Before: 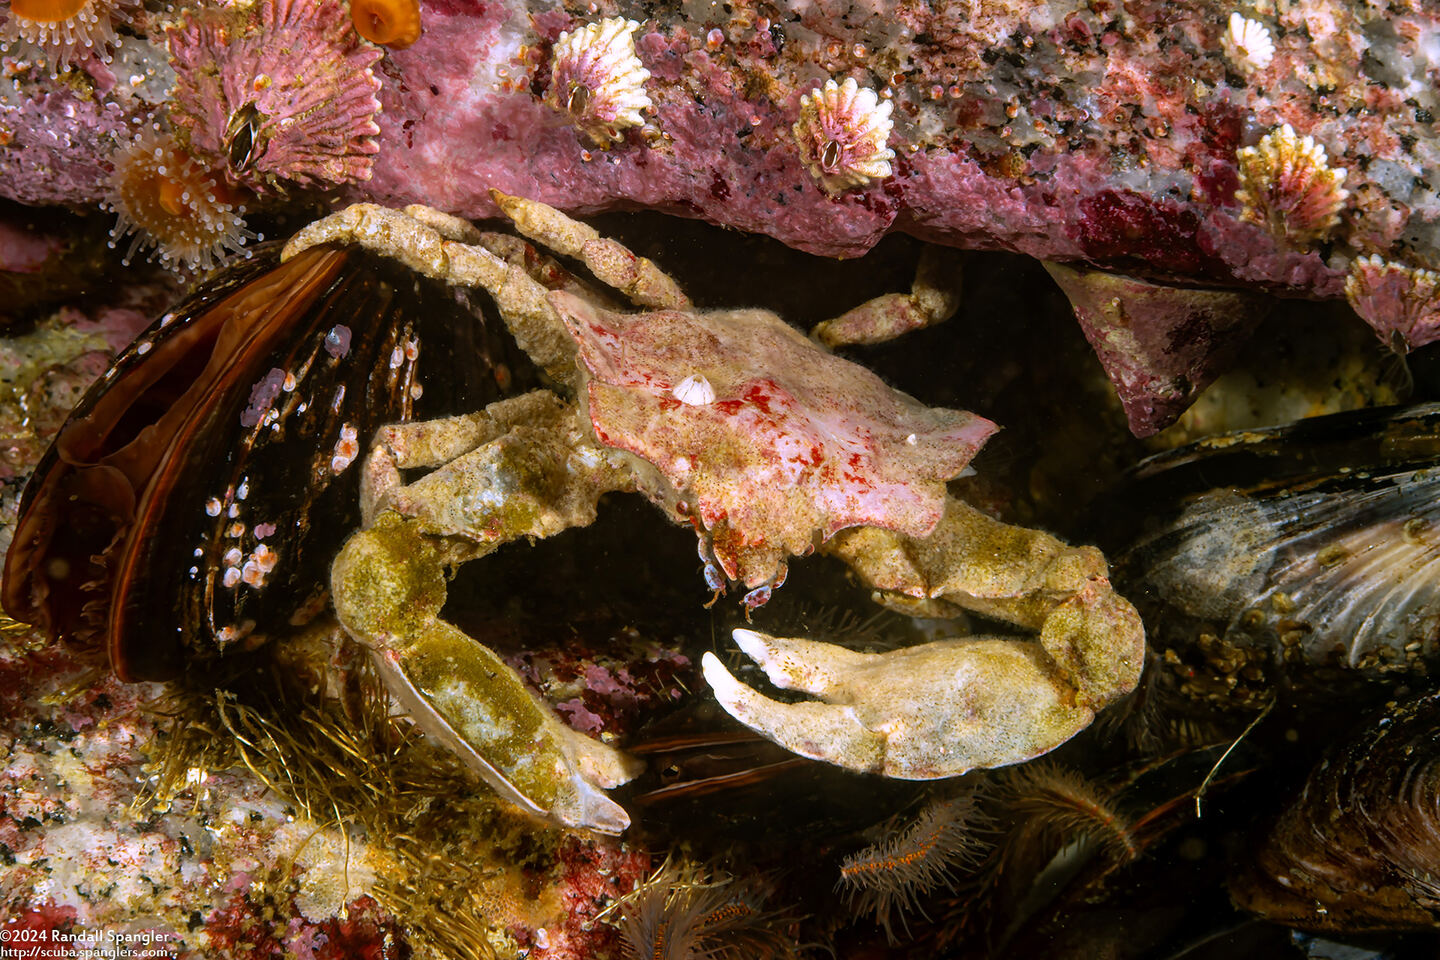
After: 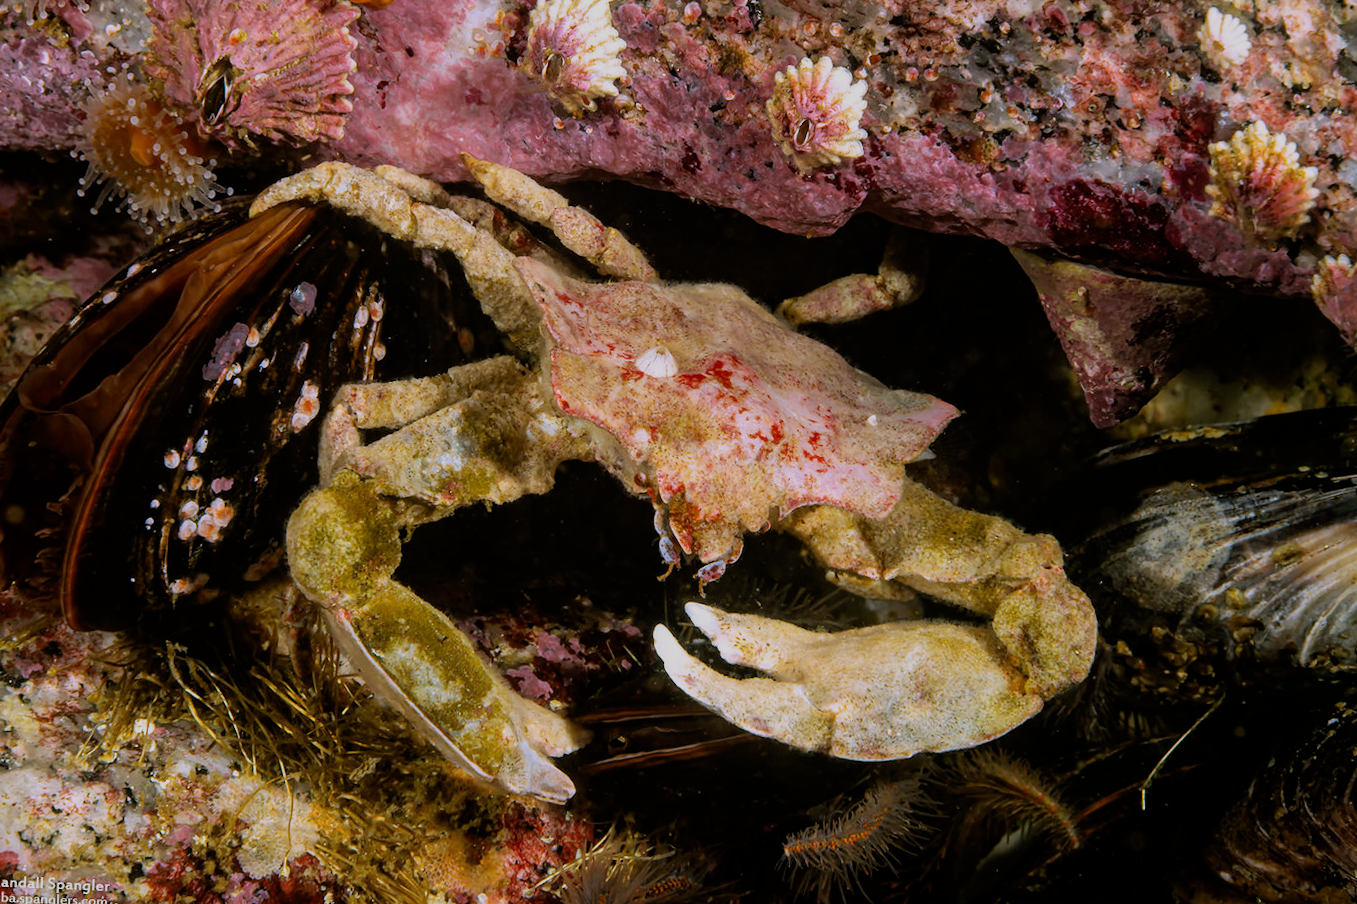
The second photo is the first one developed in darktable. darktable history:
exposure: exposure -0.177 EV, compensate highlight preservation false
crop and rotate: angle -2.36°
filmic rgb: black relative exposure -7.98 EV, white relative exposure 3.87 EV, threshold 3 EV, hardness 4.32, enable highlight reconstruction true
